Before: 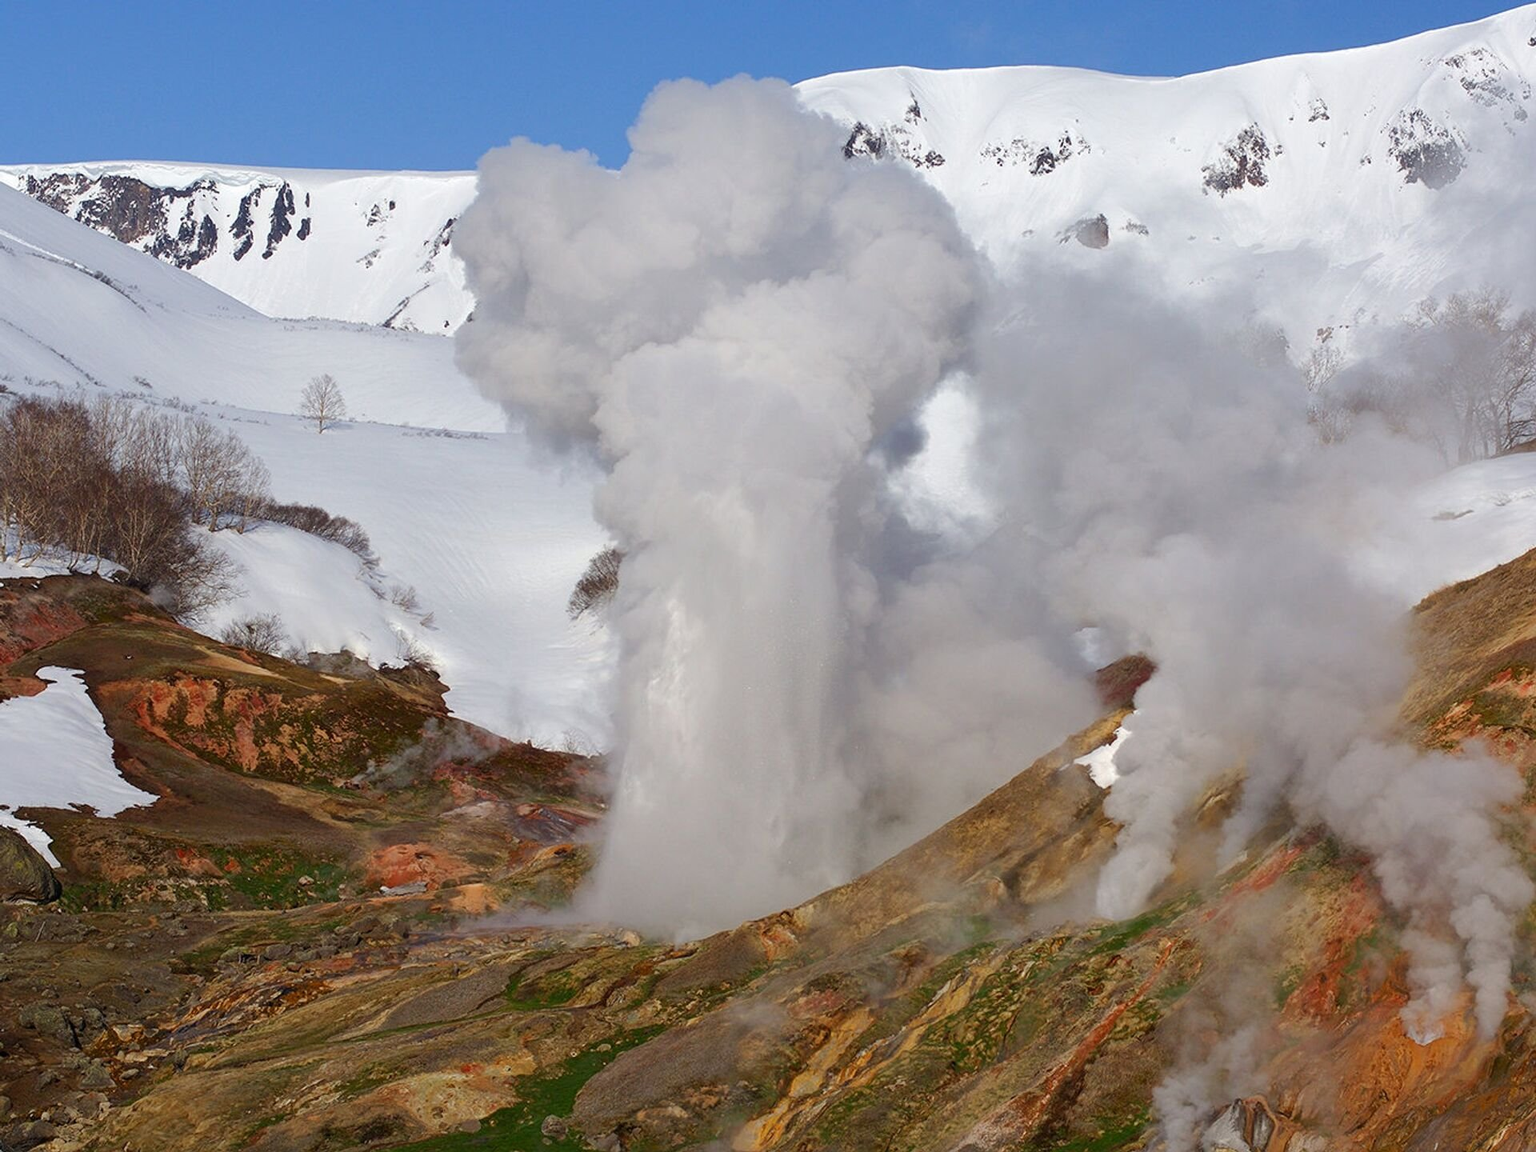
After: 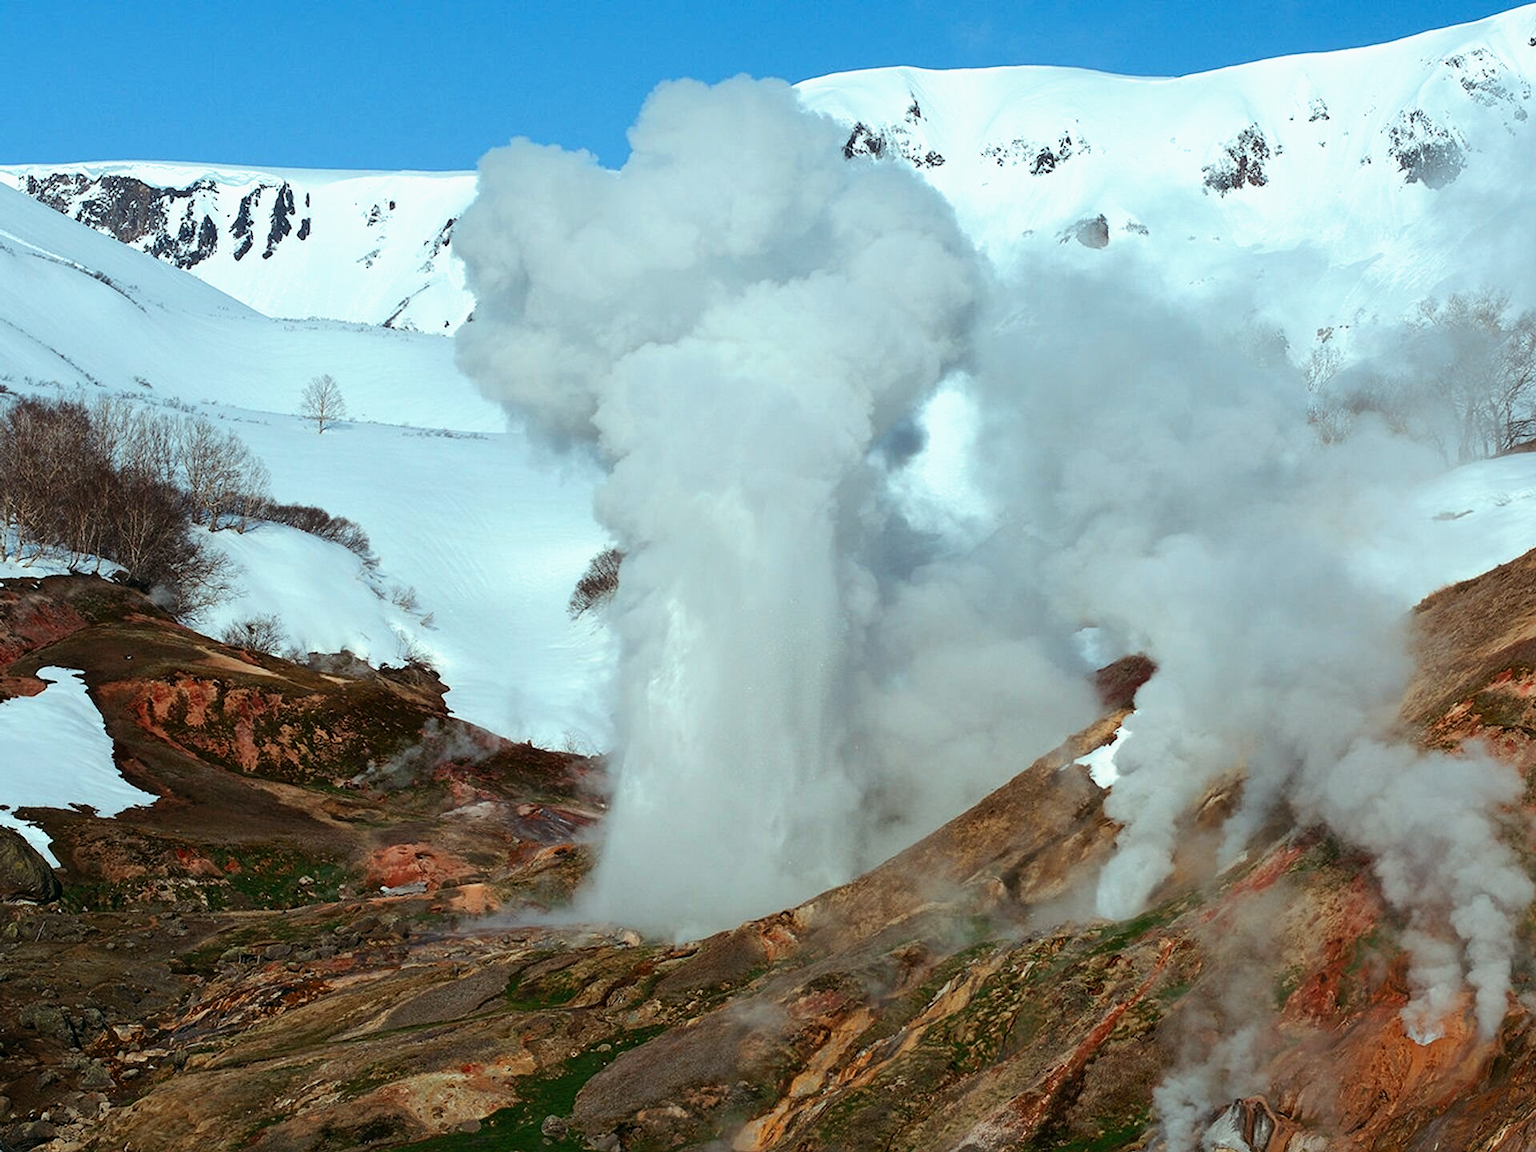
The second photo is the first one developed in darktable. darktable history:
color look up table: target L [88.29, 79.29, 69.05, 64.78, 53.28, 37.28, 198.35, 93.66, 90.4, 78.46, 80.14, 68.17, 67.44, 66.48, 59.08, 51.67, 53.81, 50.59, 40.3, 32.05, 85.66, 74.88, 67.78, 56.72, 52.92, 53.33, 54.52, 48.27, 36.26, 28.42, 24.44, 20.77, 13.79, 11.06, 81.85, 81.95, 81.49, 81.37, 72.24, 66.22, 54.45, 48.41, 0 ×7], target a [-13.46, -12.13, -23.77, -48.48, -42.68, -14.41, 0, -0.001, -14.11, 4.261, -7.643, 28.56, 18.46, 9.188, 31.18, 41.45, 37.03, 38.06, 37.06, 10.35, -13.54, -10.55, -9.379, -1.689, 33.11, 17.32, -9.761, -5.006, 6.885, -2.344, 12.25, -2.783, -1.653, -3.759, -14.73, -20.36, -17.82, -15.76, -39.6, -27.42, -19.6, -12.35, 0 ×7], target b [-2.955, -4.334, 44.29, 18.6, 23.17, 16.45, 0.001, 0.004, -2.71, 62.63, -3.642, 53.19, 55.7, 10.02, 49.91, 28.23, 0.759, 19.72, 27.18, 12.11, -4.851, -4.283, -3.2, -24.33, -8.905, -25.22, -46.59, -1.884, -44.38, -2.85, -12.67, -1.311, -2.477, -1.047, -4.927, -8.449, -7.527, -10.36, -9.109, -31.02, -30.13, -24.83, 0 ×7], num patches 42
tone curve: curves: ch0 [(0, 0) (0.003, 0.001) (0.011, 0.005) (0.025, 0.011) (0.044, 0.02) (0.069, 0.031) (0.1, 0.045) (0.136, 0.078) (0.177, 0.124) (0.224, 0.18) (0.277, 0.245) (0.335, 0.315) (0.399, 0.393) (0.468, 0.477) (0.543, 0.569) (0.623, 0.666) (0.709, 0.771) (0.801, 0.871) (0.898, 0.965) (1, 1)], preserve colors none
